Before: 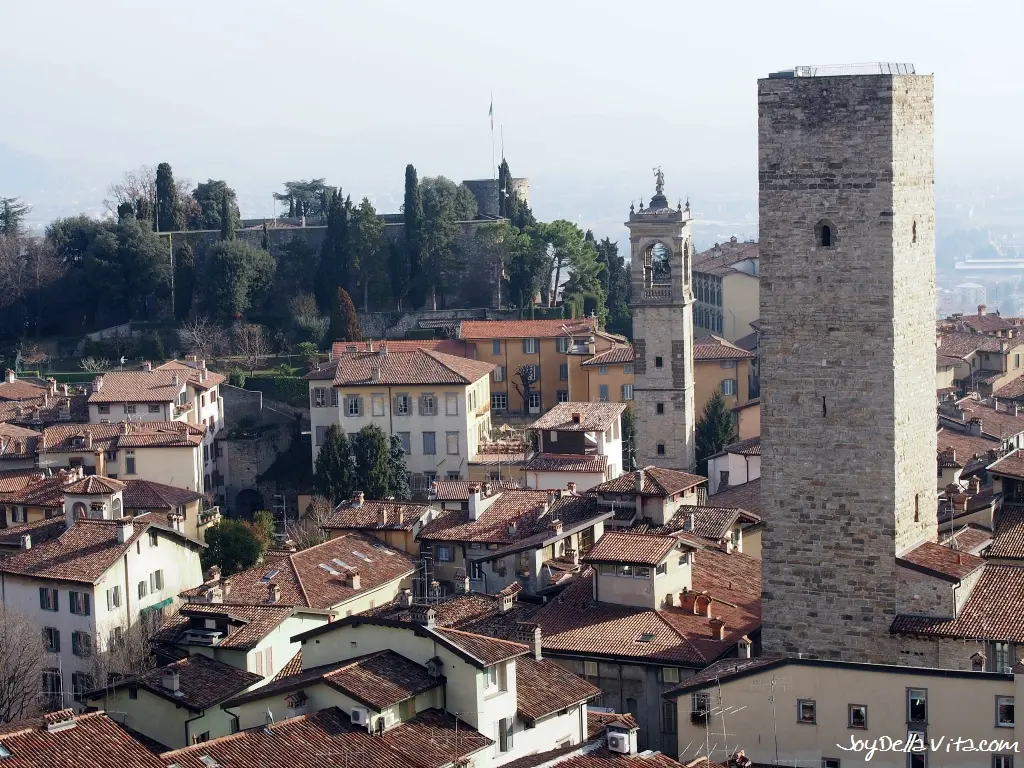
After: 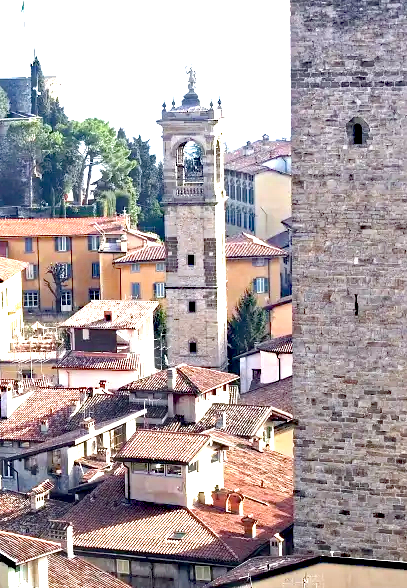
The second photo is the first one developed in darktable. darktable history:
exposure: black level correction 0, exposure 1.9 EV, compensate highlight preservation false
haze removal: strength 0.53, distance 0.925, compatibility mode true, adaptive false
crop: left 45.721%, top 13.393%, right 14.118%, bottom 10.01%
